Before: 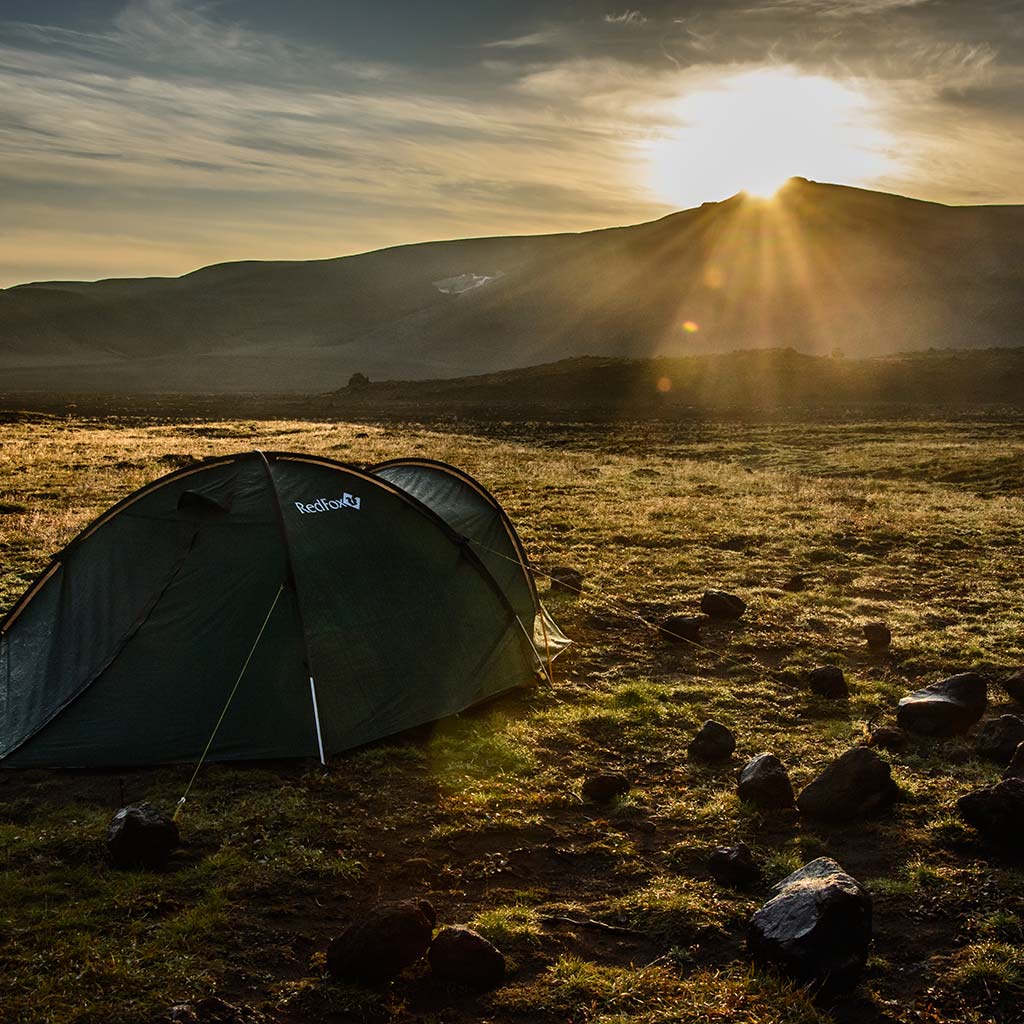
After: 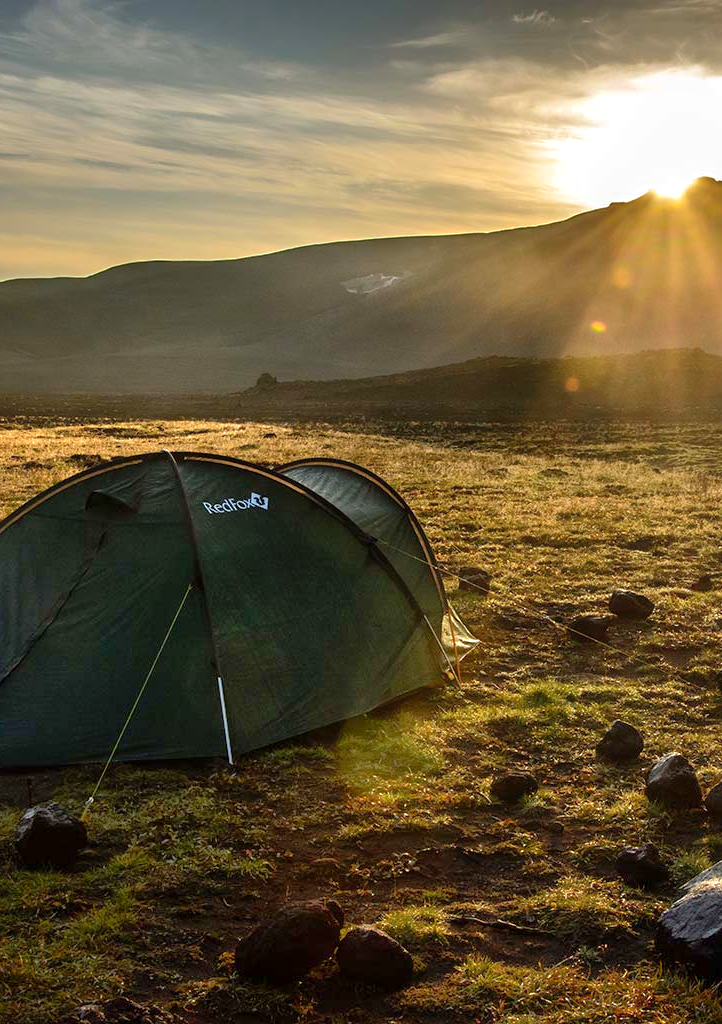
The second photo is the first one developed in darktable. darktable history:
crop and rotate: left 9.053%, right 20.369%
exposure: black level correction 0.001, exposure 0.499 EV, compensate highlight preservation false
shadows and highlights: on, module defaults
contrast equalizer: y [[0.502, 0.517, 0.543, 0.576, 0.611, 0.631], [0.5 ×6], [0.5 ×6], [0 ×6], [0 ×6]], mix -0.213
